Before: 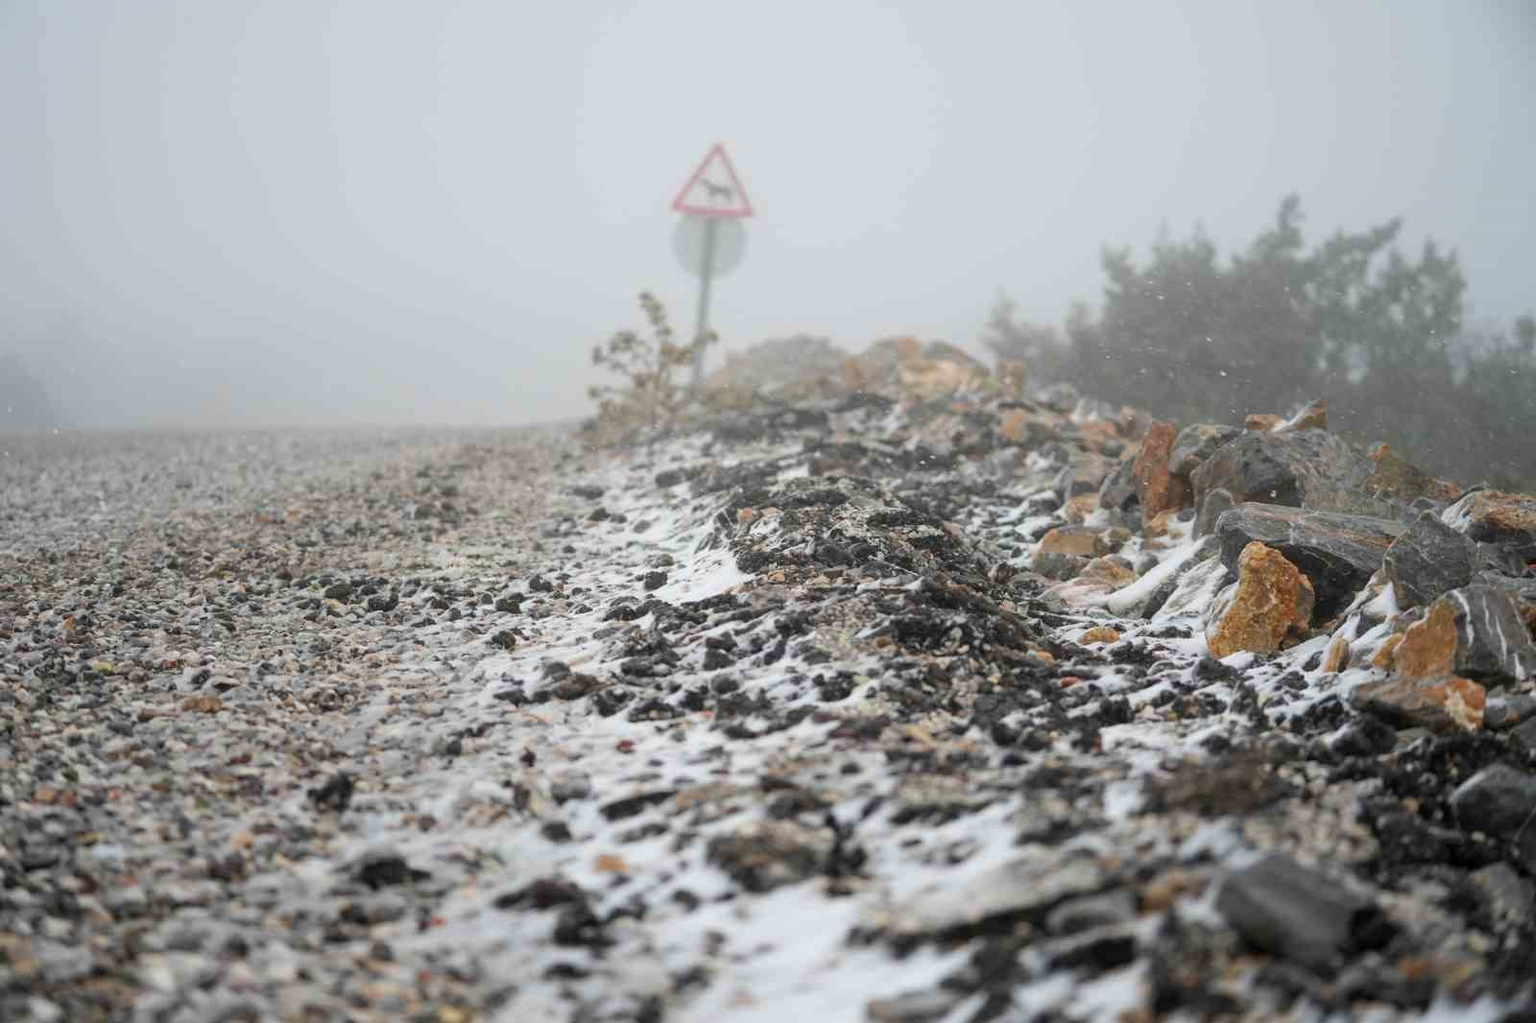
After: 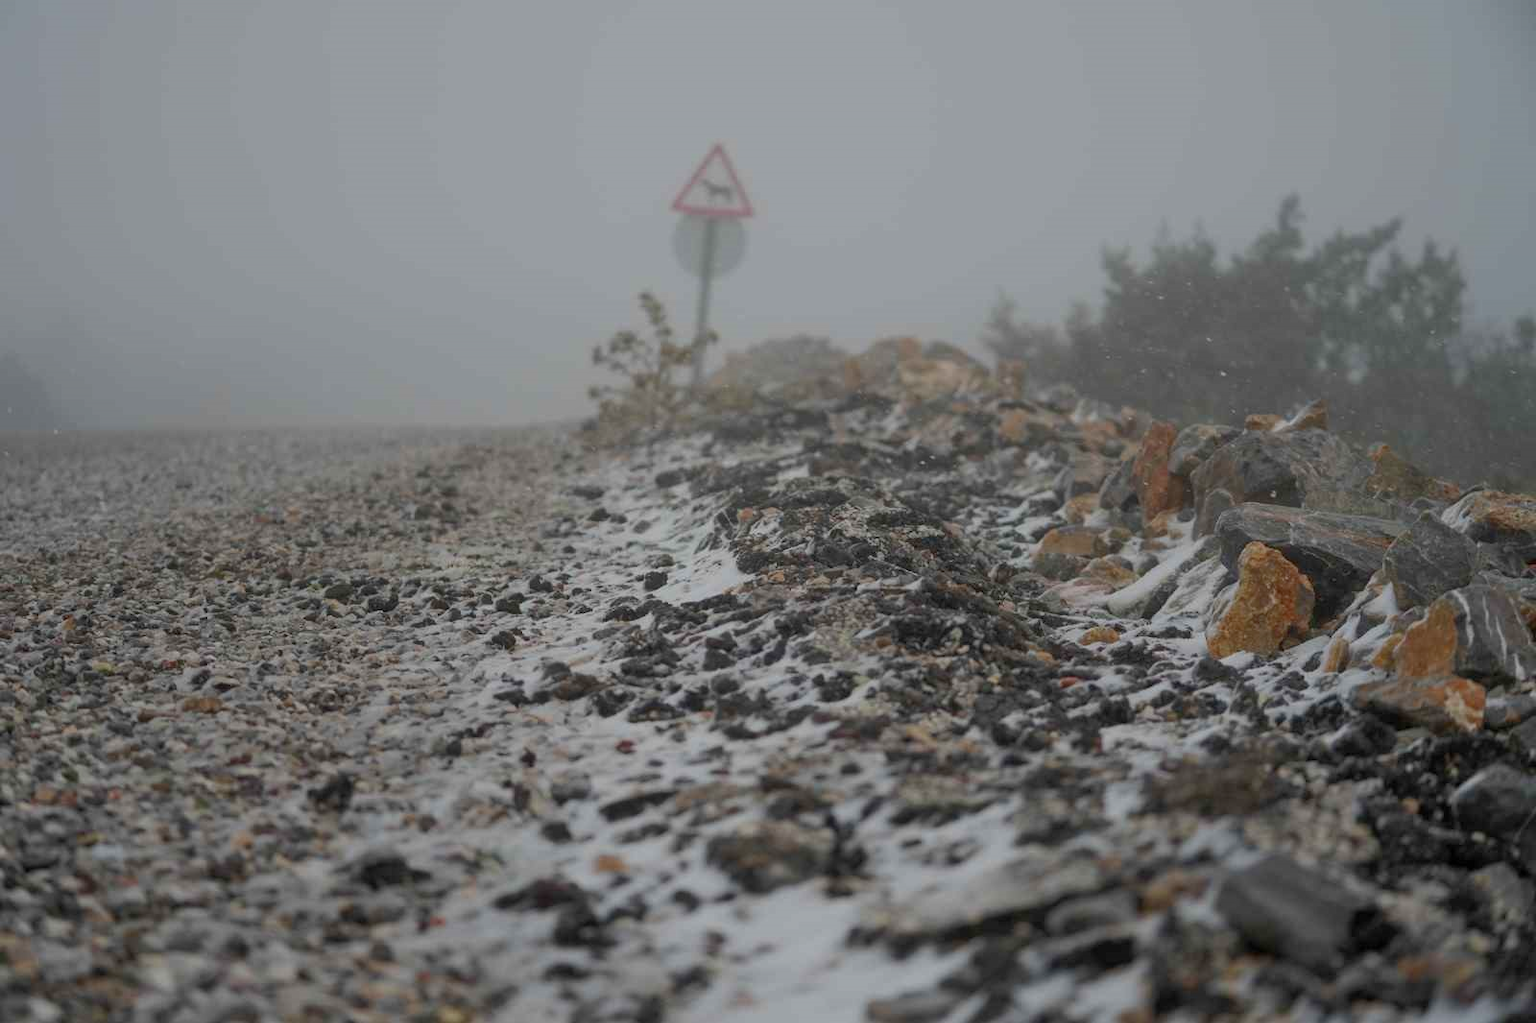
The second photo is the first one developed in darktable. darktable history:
tone equalizer: -8 EV -0.038 EV, -7 EV 0.042 EV, -6 EV -0.006 EV, -5 EV 0.005 EV, -4 EV -0.049 EV, -3 EV -0.232 EV, -2 EV -0.634 EV, -1 EV -0.973 EV, +0 EV -0.975 EV
